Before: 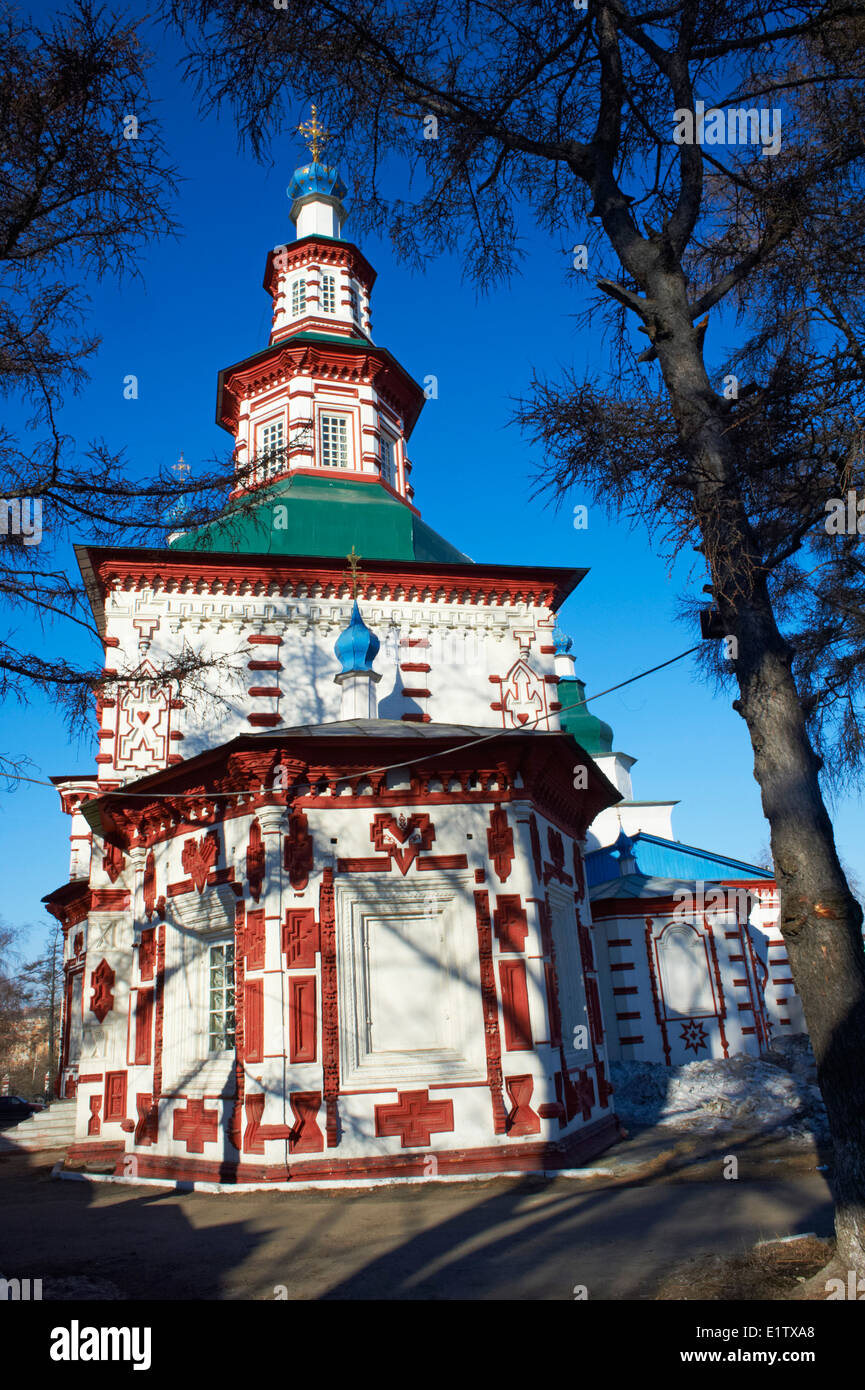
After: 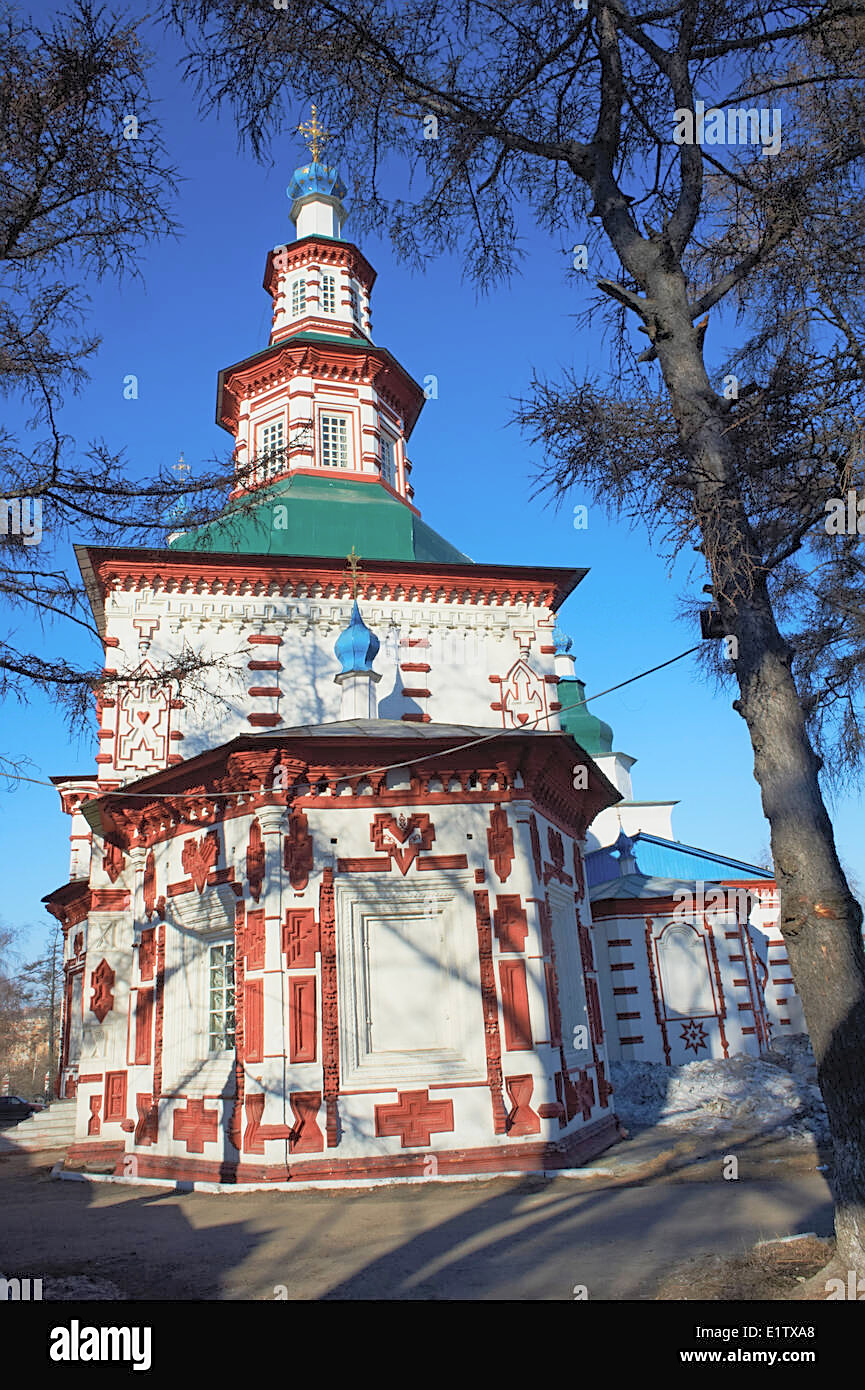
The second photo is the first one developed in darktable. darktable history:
contrast brightness saturation: brightness 0.283
sharpen: on, module defaults
tone equalizer: -8 EV 0.247 EV, -7 EV 0.393 EV, -6 EV 0.392 EV, -5 EV 0.239 EV, -3 EV -0.26 EV, -2 EV -0.399 EV, -1 EV -0.412 EV, +0 EV -0.25 EV
